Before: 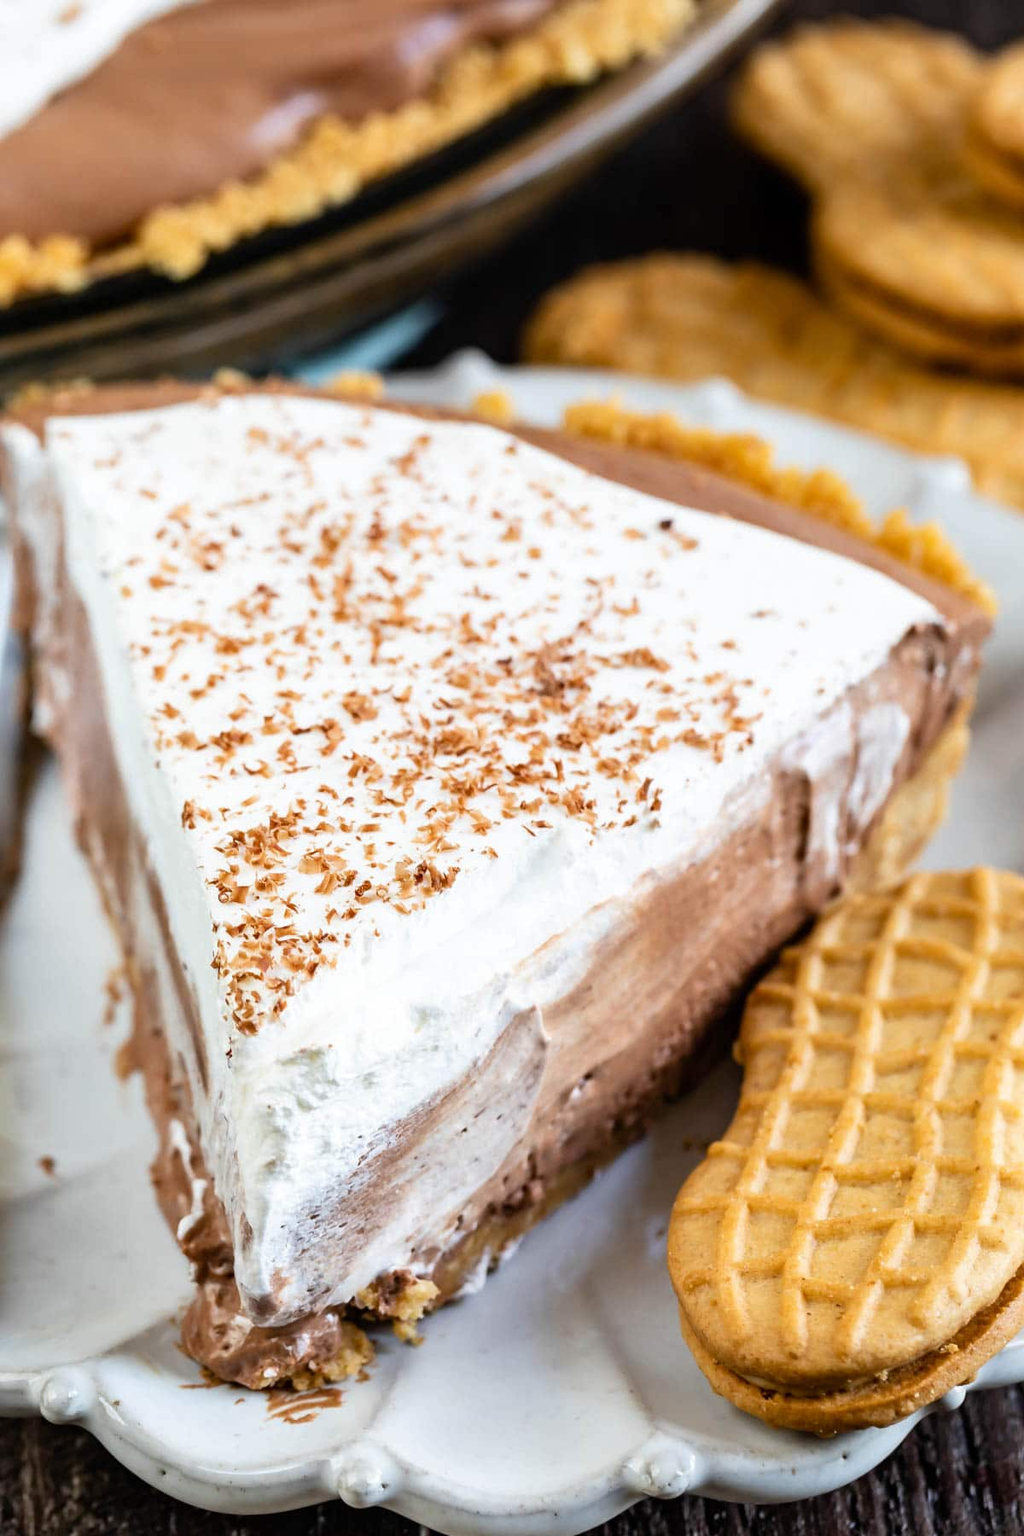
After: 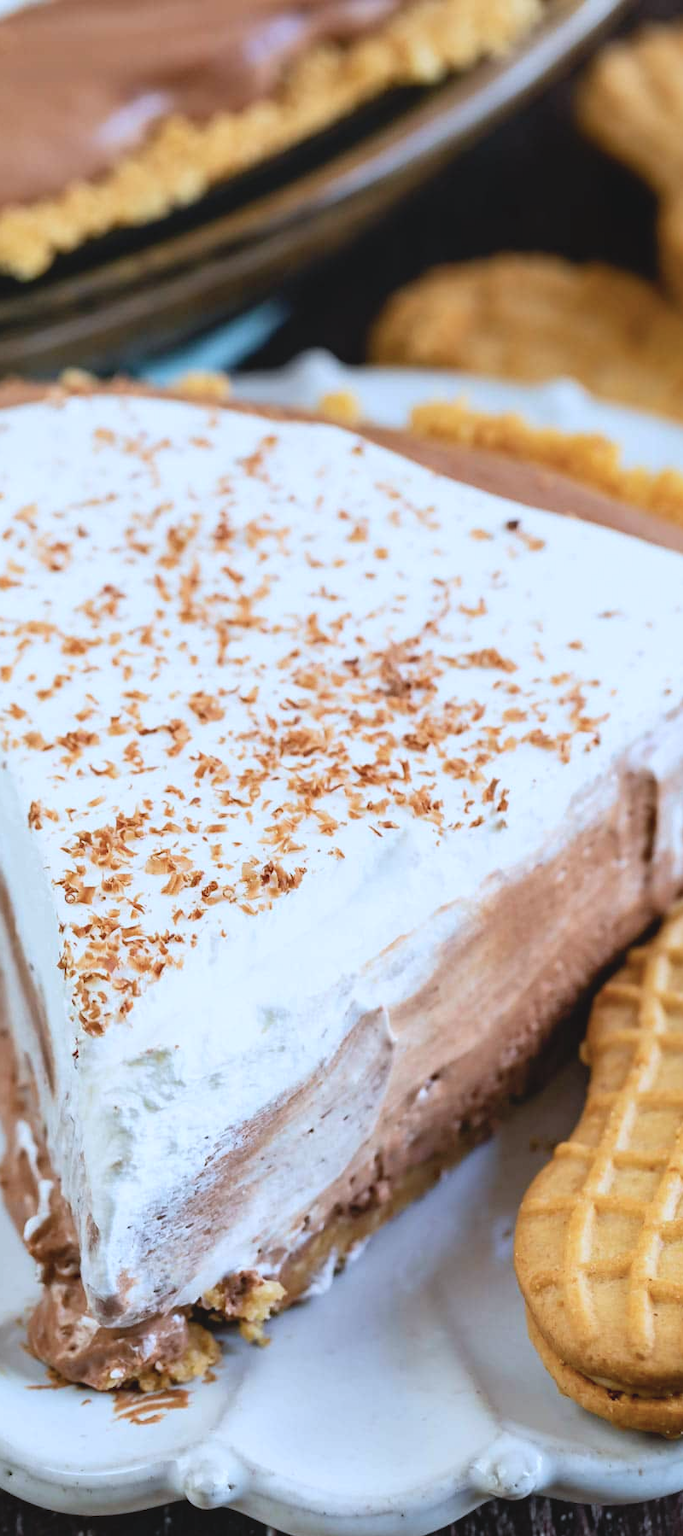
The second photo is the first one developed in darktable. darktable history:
crop and rotate: left 15.005%, right 18.328%
contrast brightness saturation: contrast -0.1, brightness 0.041, saturation 0.085
color calibration: x 0.37, y 0.382, temperature 4317.86 K, gamut compression 2.98
